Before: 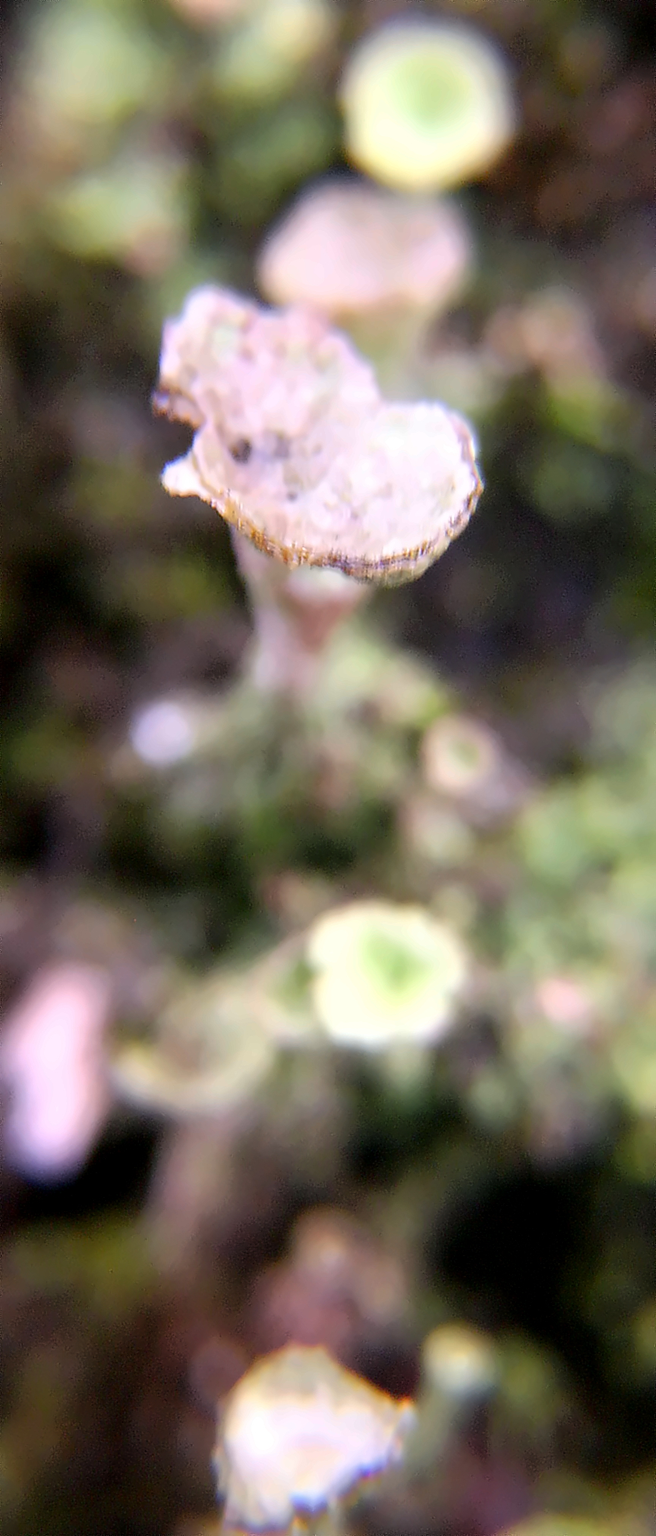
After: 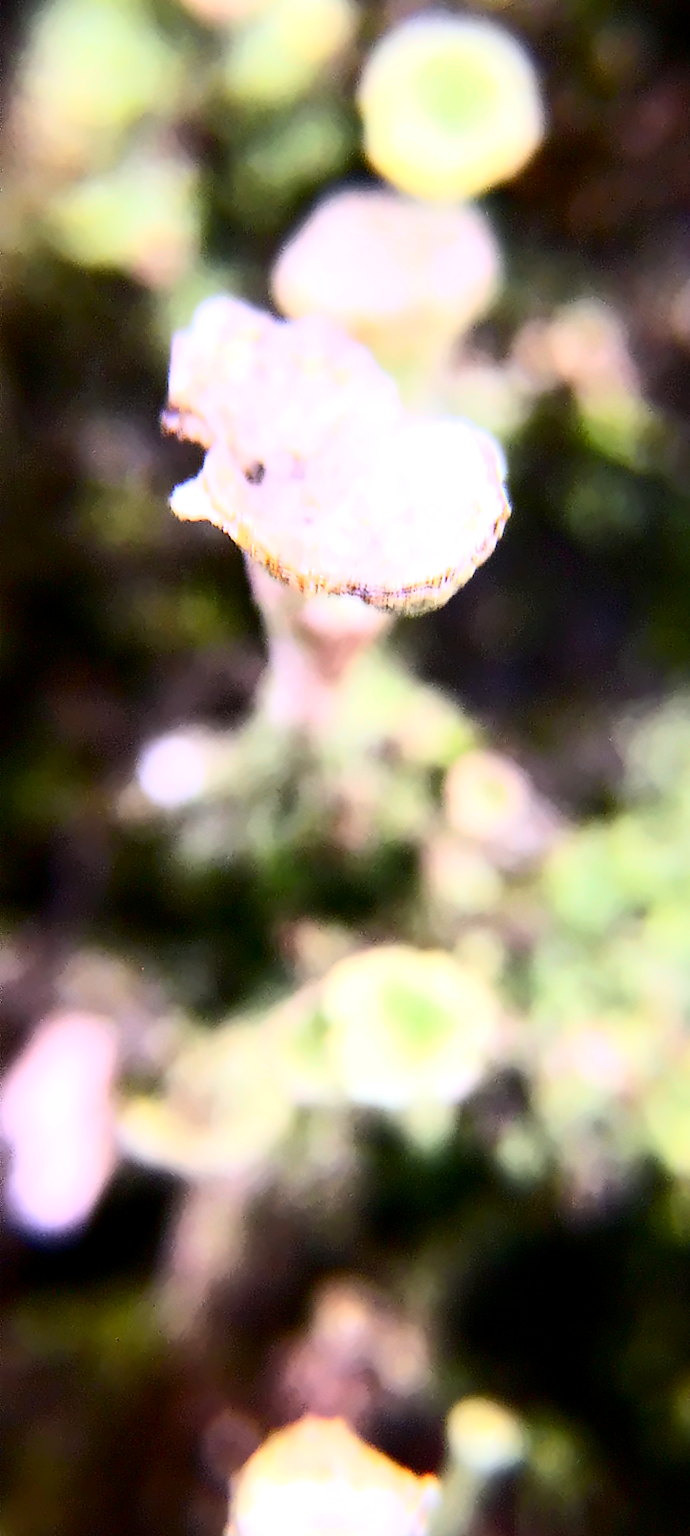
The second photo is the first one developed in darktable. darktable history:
tone equalizer: -8 EV -0.437 EV, -7 EV -0.373 EV, -6 EV -0.314 EV, -5 EV -0.233 EV, -3 EV 0.218 EV, -2 EV 0.35 EV, -1 EV 0.388 EV, +0 EV 0.437 EV, mask exposure compensation -0.502 EV
crop: top 0.277%, right 0.259%, bottom 5.071%
contrast brightness saturation: contrast 0.411, brightness 0.097, saturation 0.212
